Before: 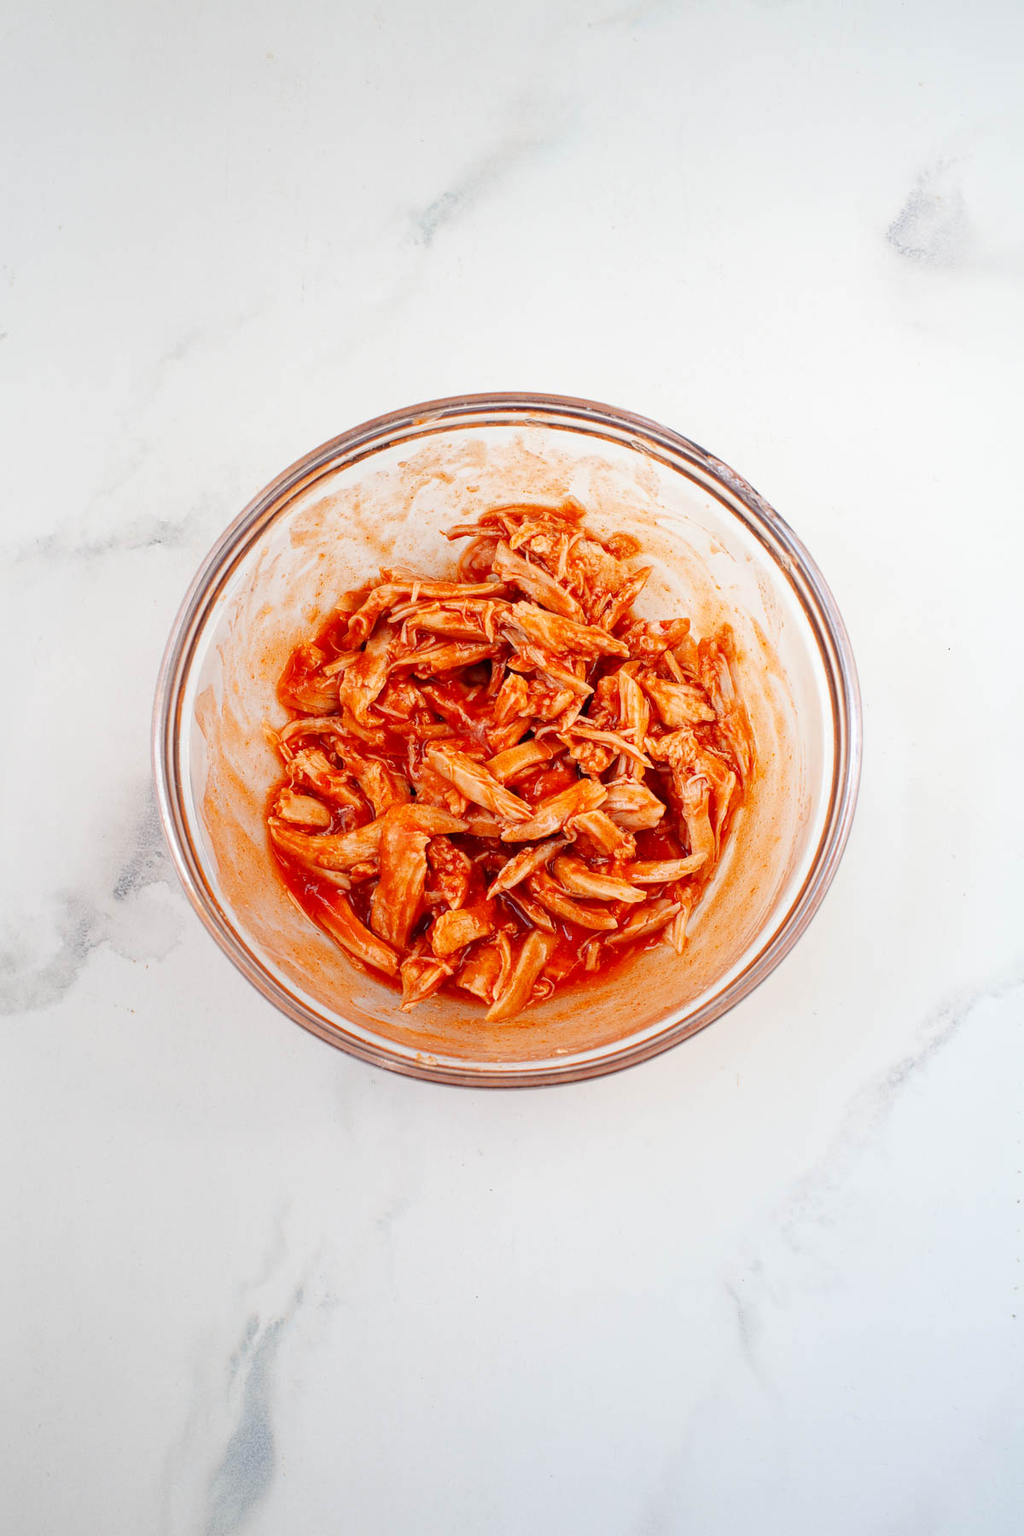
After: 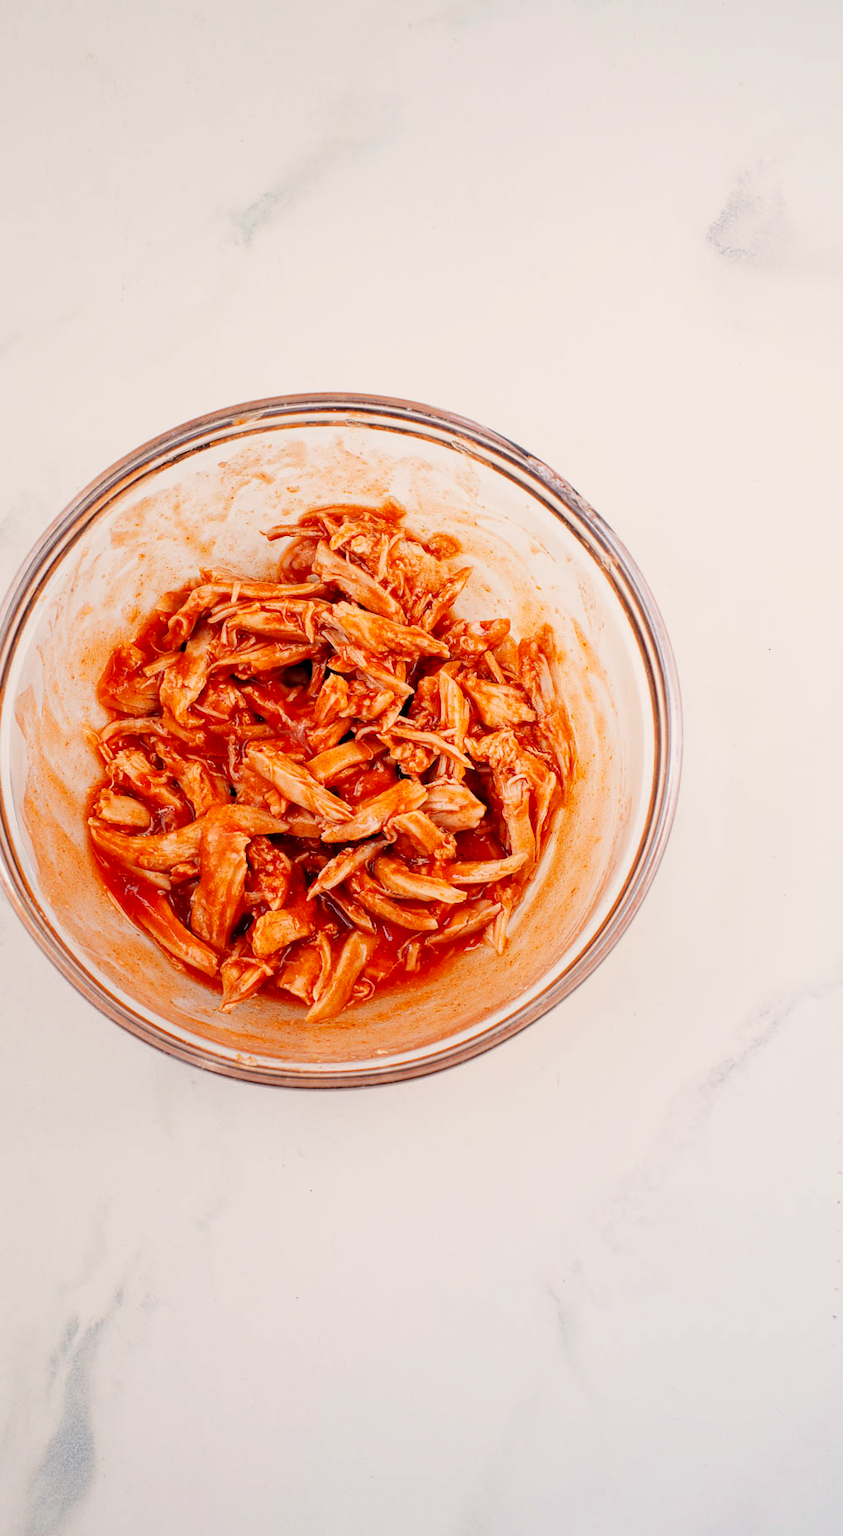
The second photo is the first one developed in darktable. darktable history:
filmic rgb: black relative exposure -5.01 EV, white relative exposure 3.18 EV, hardness 3.46, contrast 1.186, highlights saturation mix -31.23%
color correction: highlights a* 3.86, highlights b* 5.08
crop: left 17.62%, bottom 0.022%
